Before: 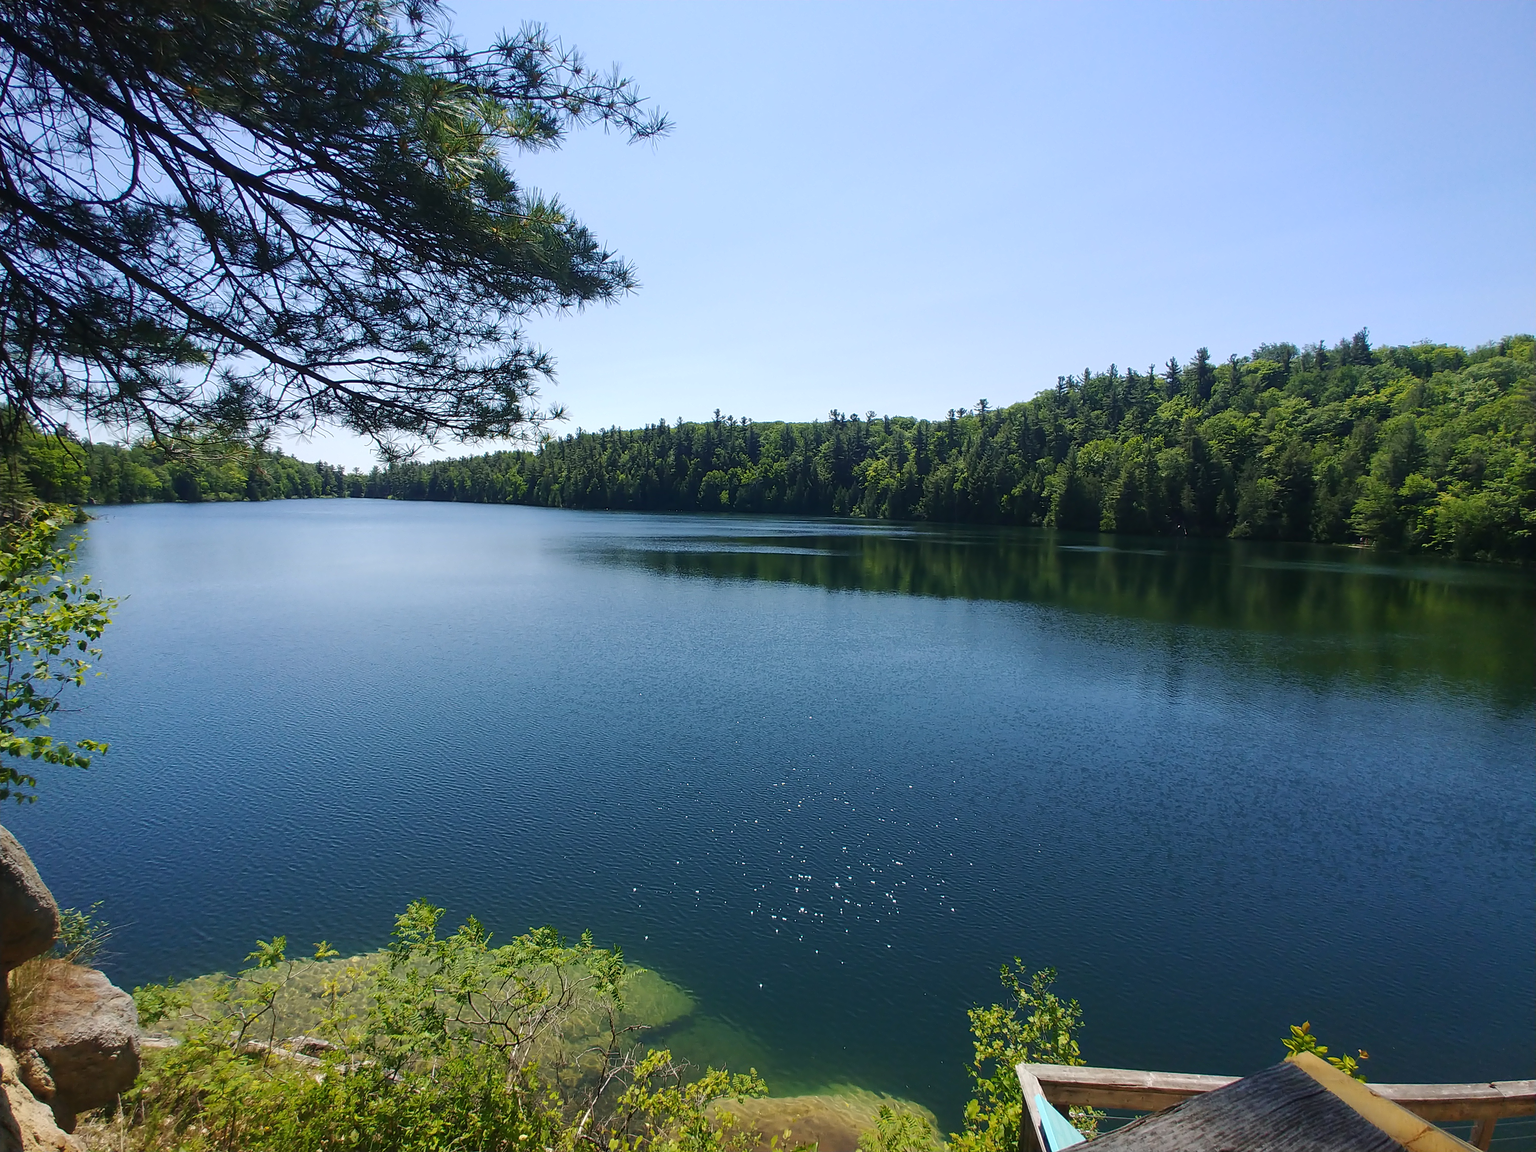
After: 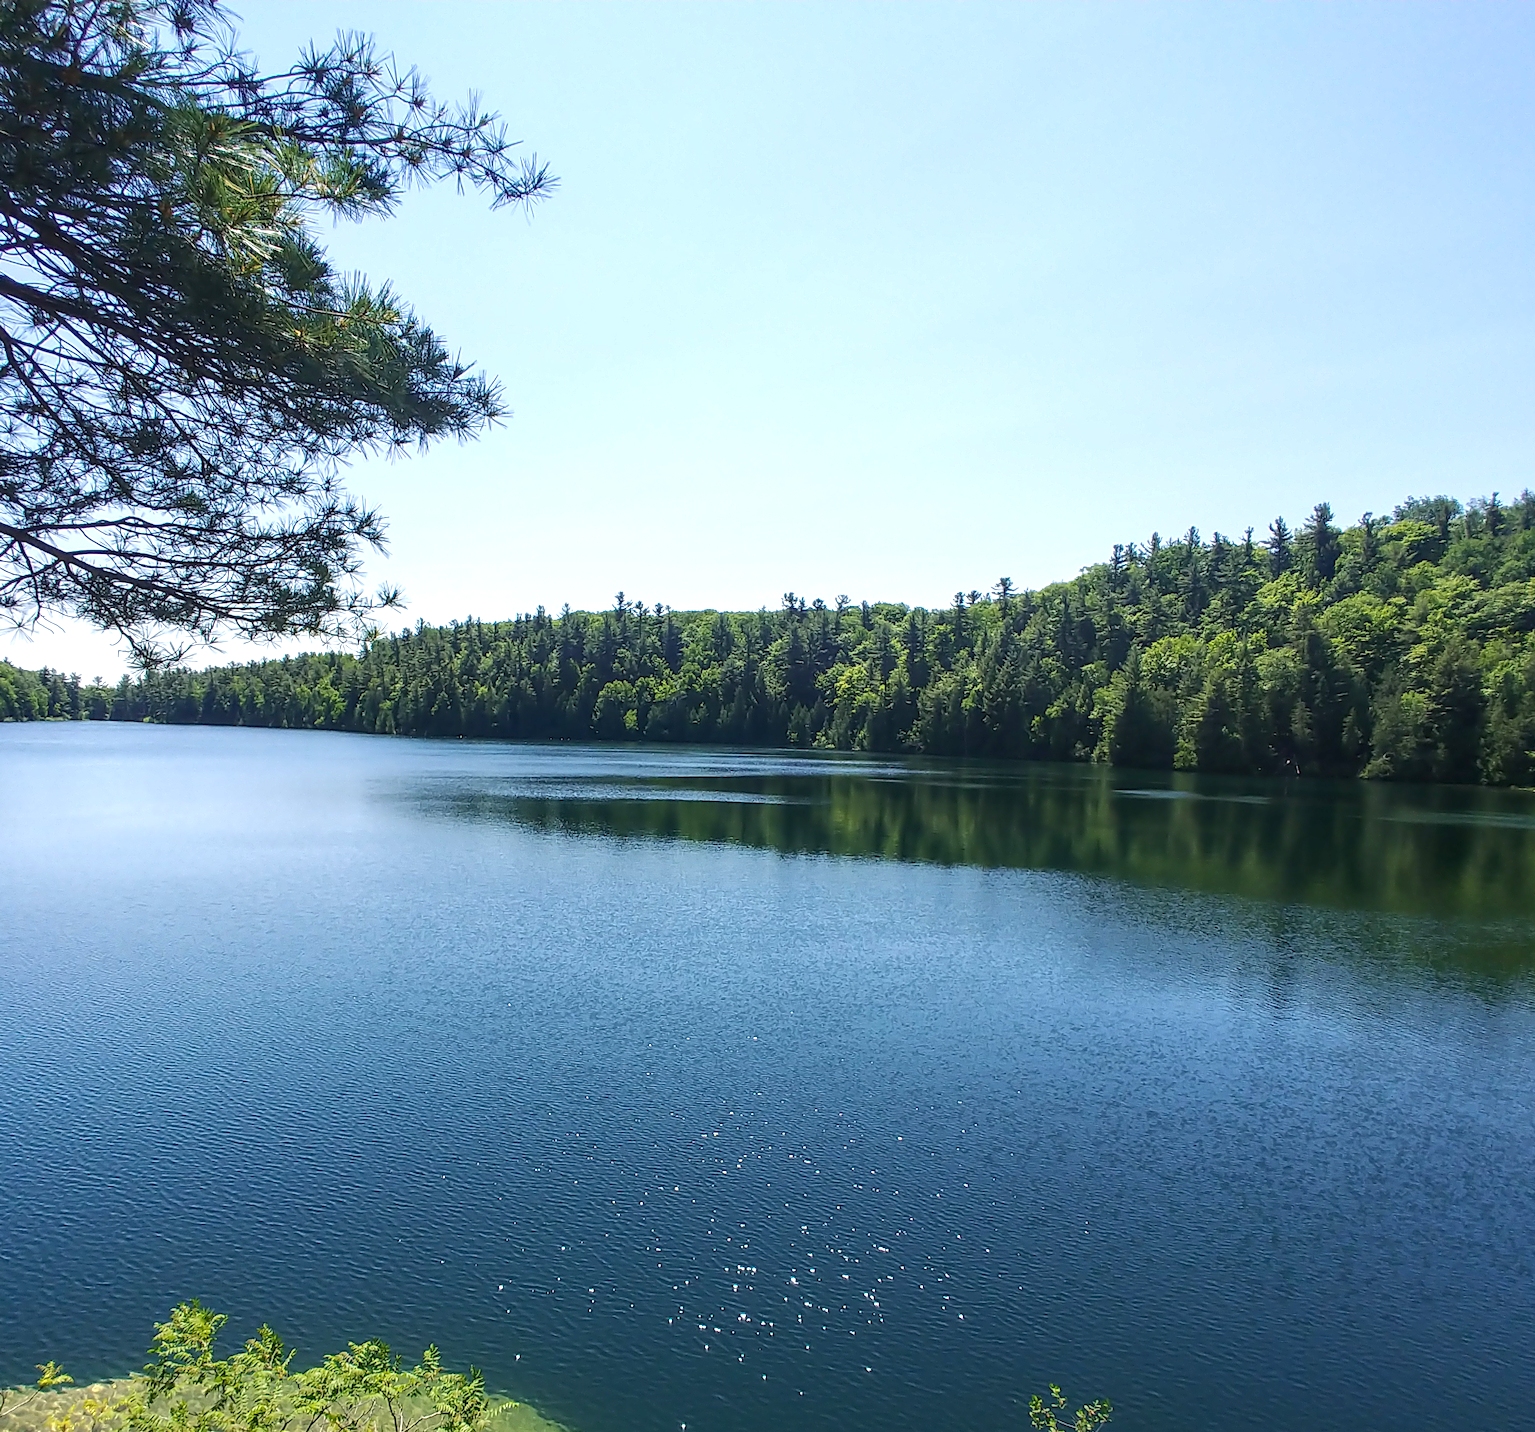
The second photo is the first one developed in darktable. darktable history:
crop: left 18.799%, right 12.07%, bottom 14.056%
local contrast: on, module defaults
exposure: black level correction 0.001, exposure 0.5 EV, compensate highlight preservation false
